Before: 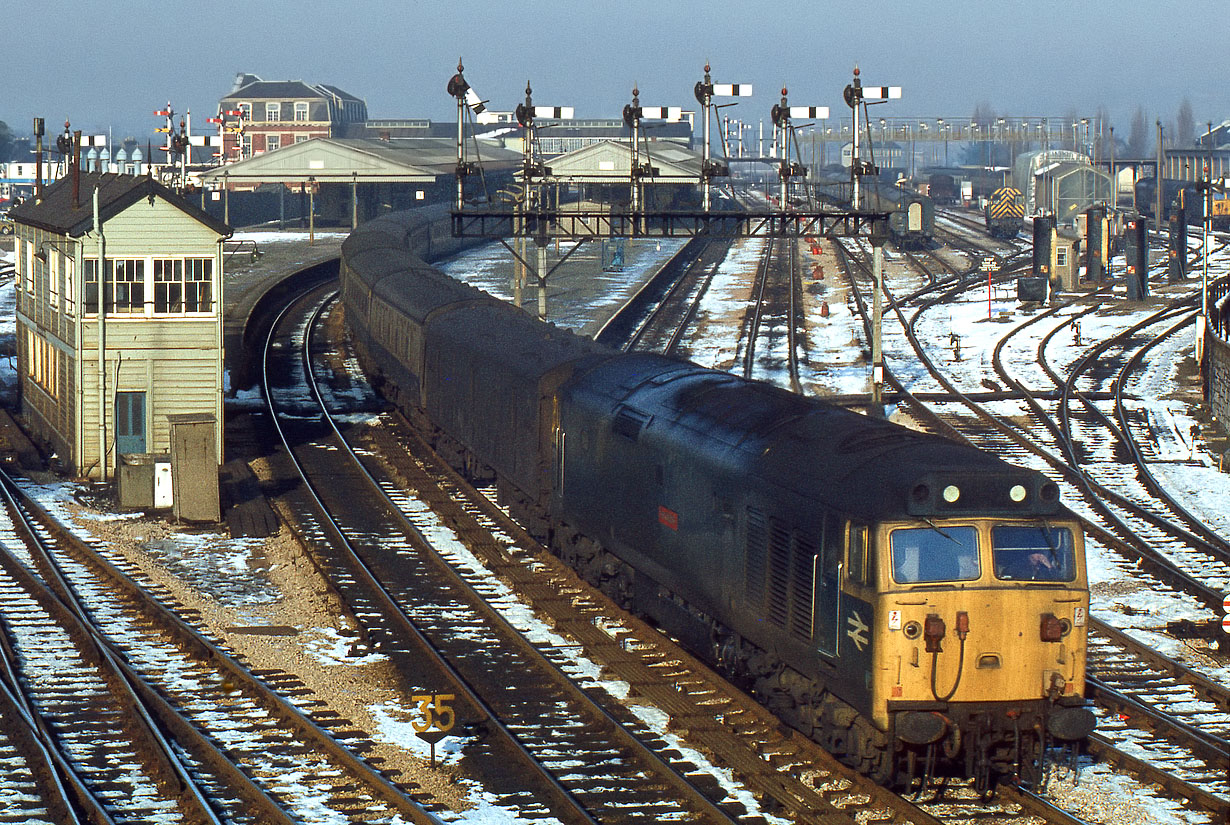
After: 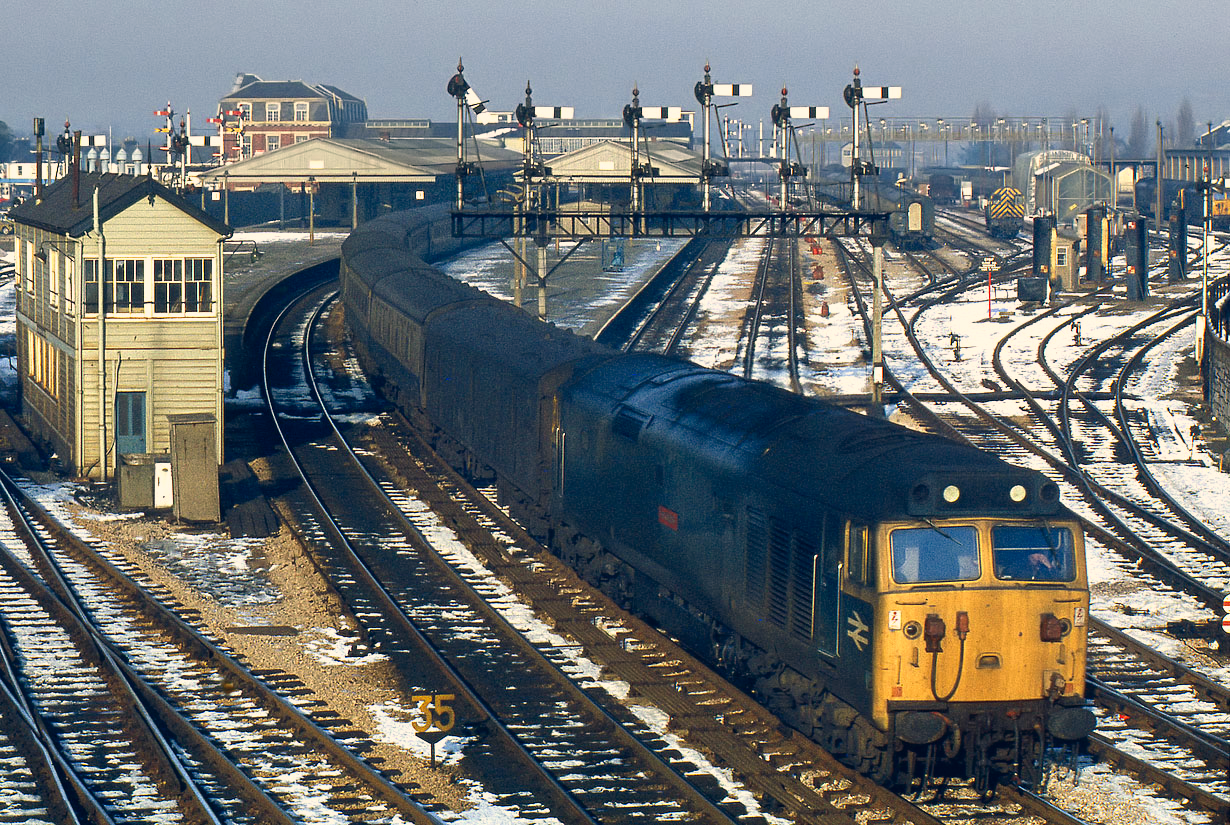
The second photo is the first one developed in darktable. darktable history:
color correction: highlights a* 10.3, highlights b* 14.04, shadows a* -9.85, shadows b* -14.9
